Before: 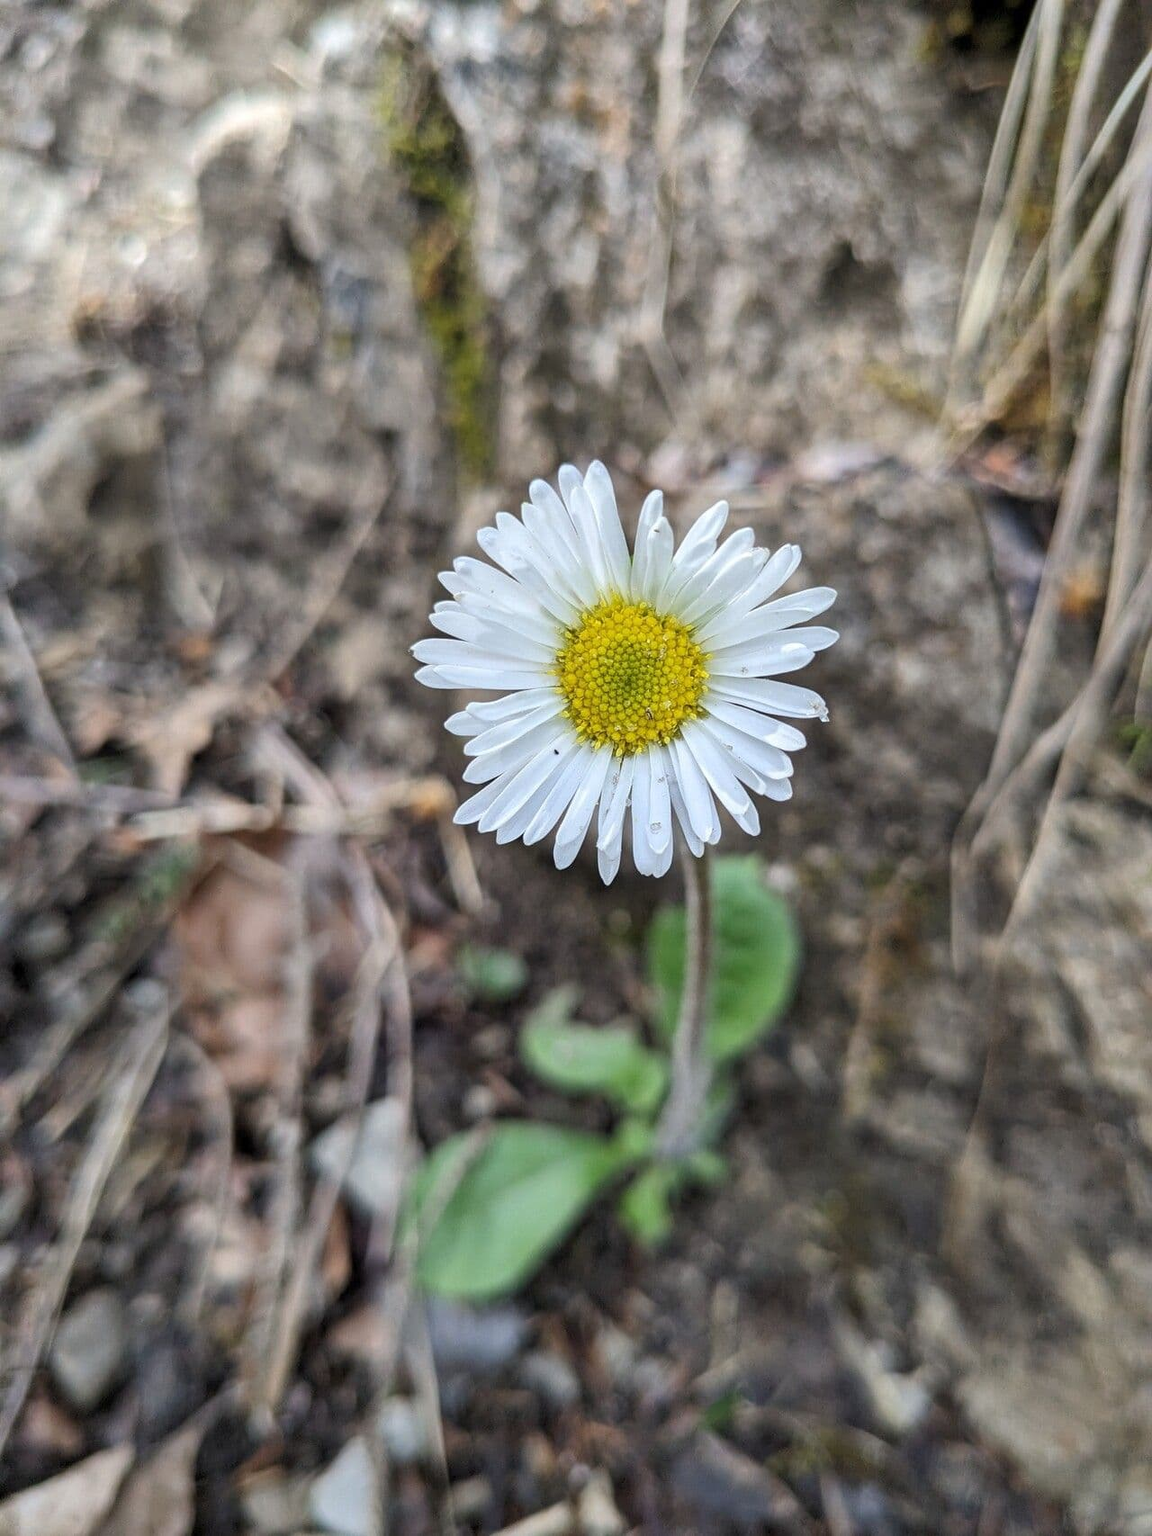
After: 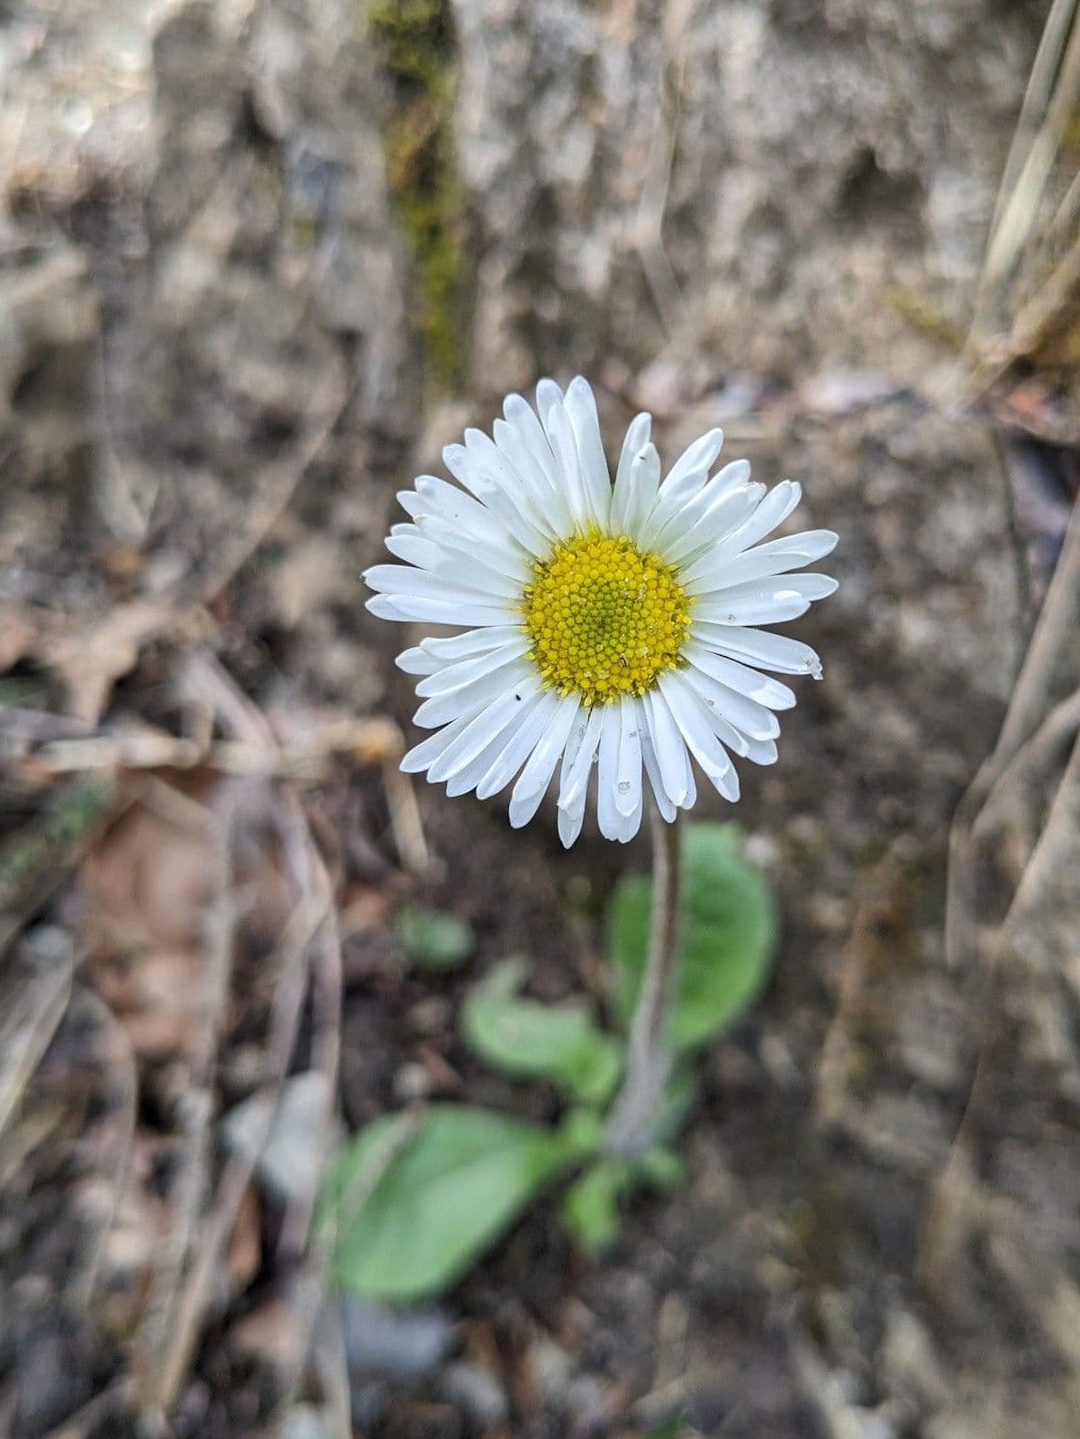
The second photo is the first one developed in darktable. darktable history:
crop and rotate: angle -2.98°, left 5.04%, top 5.192%, right 4.793%, bottom 4.733%
